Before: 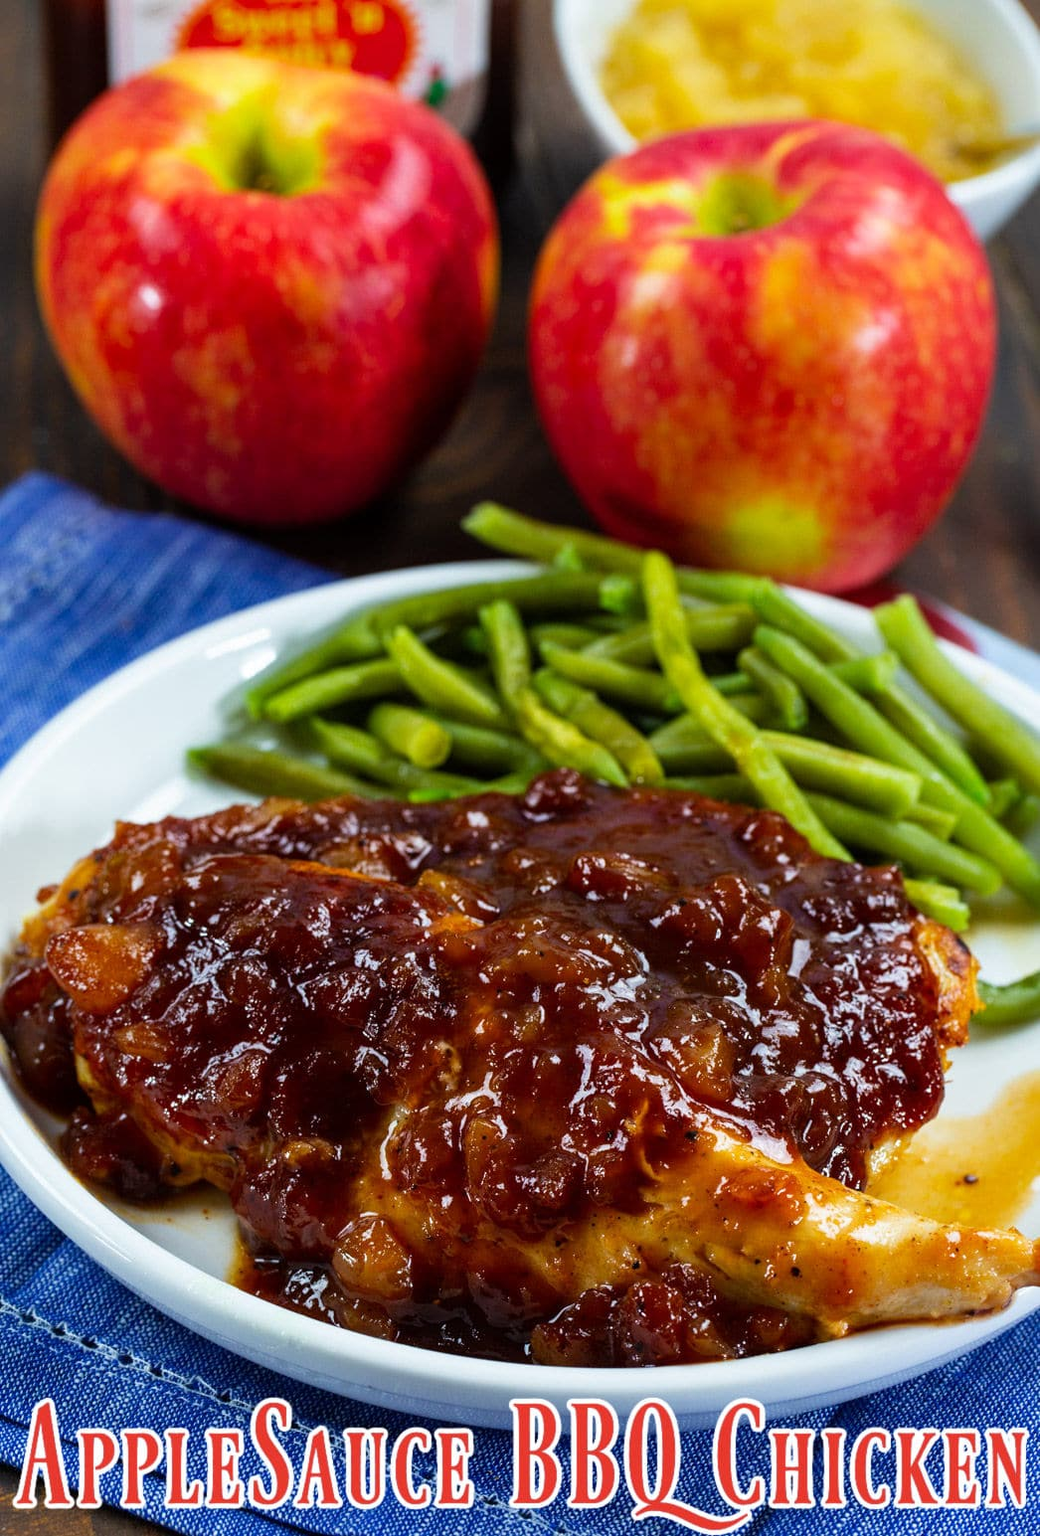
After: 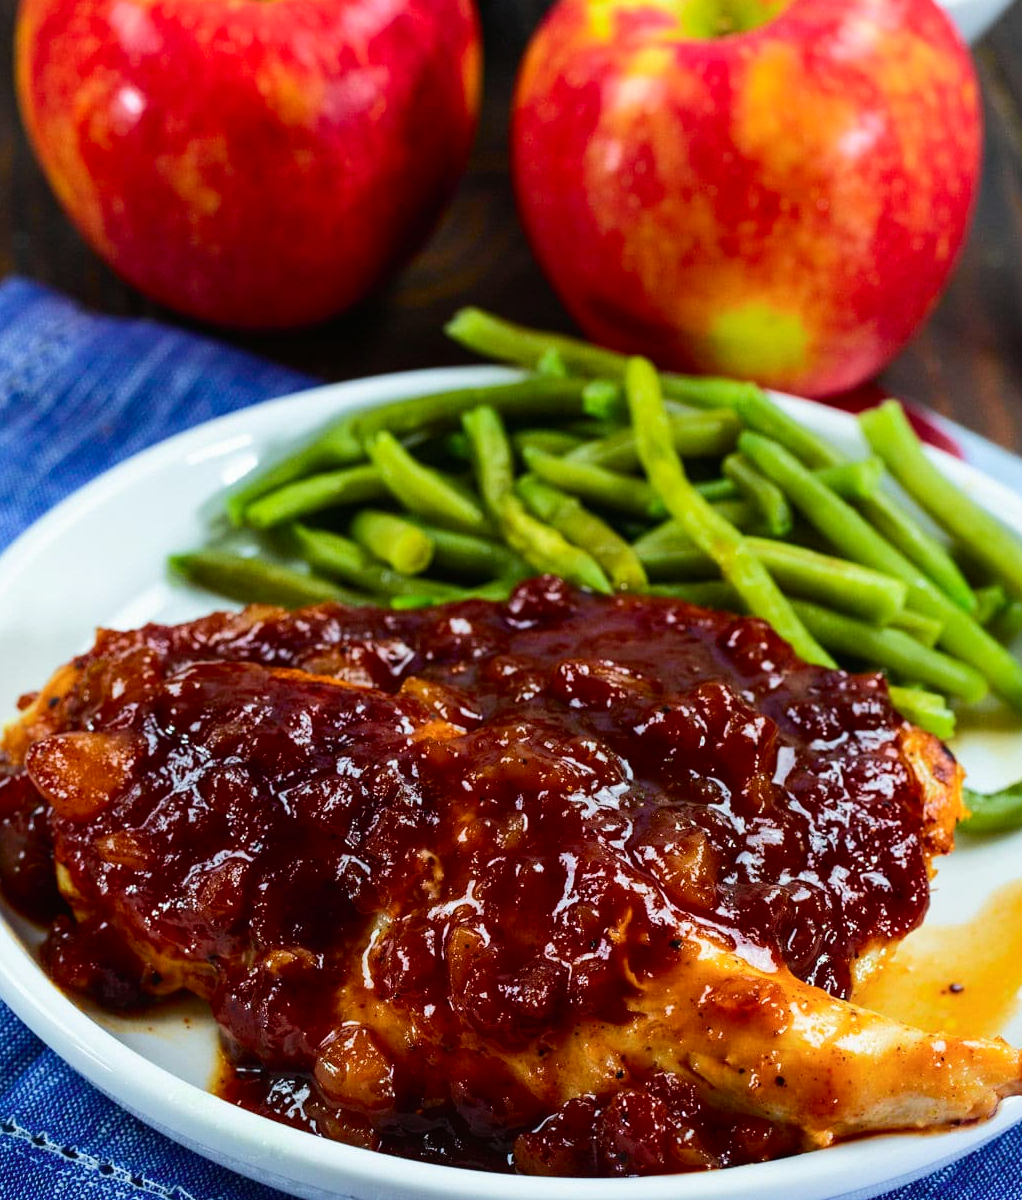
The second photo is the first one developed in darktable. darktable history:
crop and rotate: left 1.951%, top 12.925%, right 0.265%, bottom 9.368%
tone curve: curves: ch0 [(0, 0.01) (0.037, 0.032) (0.131, 0.108) (0.275, 0.256) (0.483, 0.512) (0.61, 0.665) (0.696, 0.742) (0.792, 0.819) (0.911, 0.925) (0.997, 0.995)]; ch1 [(0, 0) (0.308, 0.29) (0.425, 0.411) (0.492, 0.488) (0.505, 0.503) (0.527, 0.531) (0.568, 0.594) (0.683, 0.702) (0.746, 0.77) (1, 1)]; ch2 [(0, 0) (0.246, 0.233) (0.36, 0.352) (0.415, 0.415) (0.485, 0.487) (0.502, 0.504) (0.525, 0.523) (0.539, 0.553) (0.587, 0.594) (0.636, 0.652) (0.711, 0.729) (0.845, 0.855) (0.998, 0.977)], color space Lab, independent channels, preserve colors none
